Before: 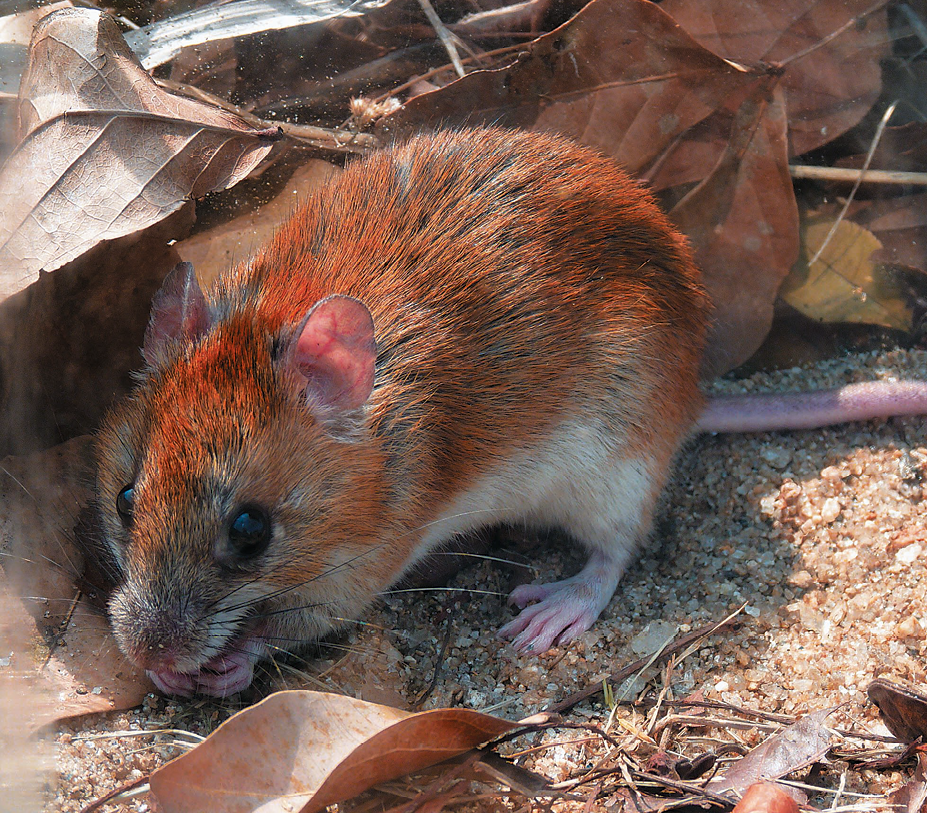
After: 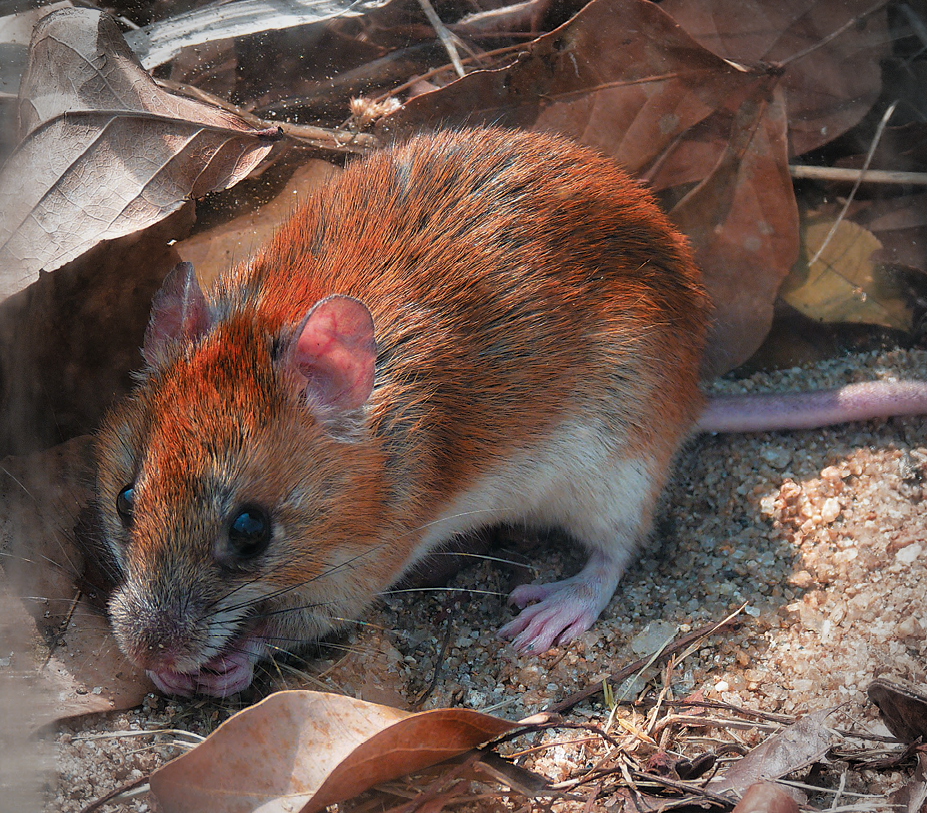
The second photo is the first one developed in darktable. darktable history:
exposure: compensate exposure bias true, compensate highlight preservation false
vignetting: fall-off radius 31.47%
